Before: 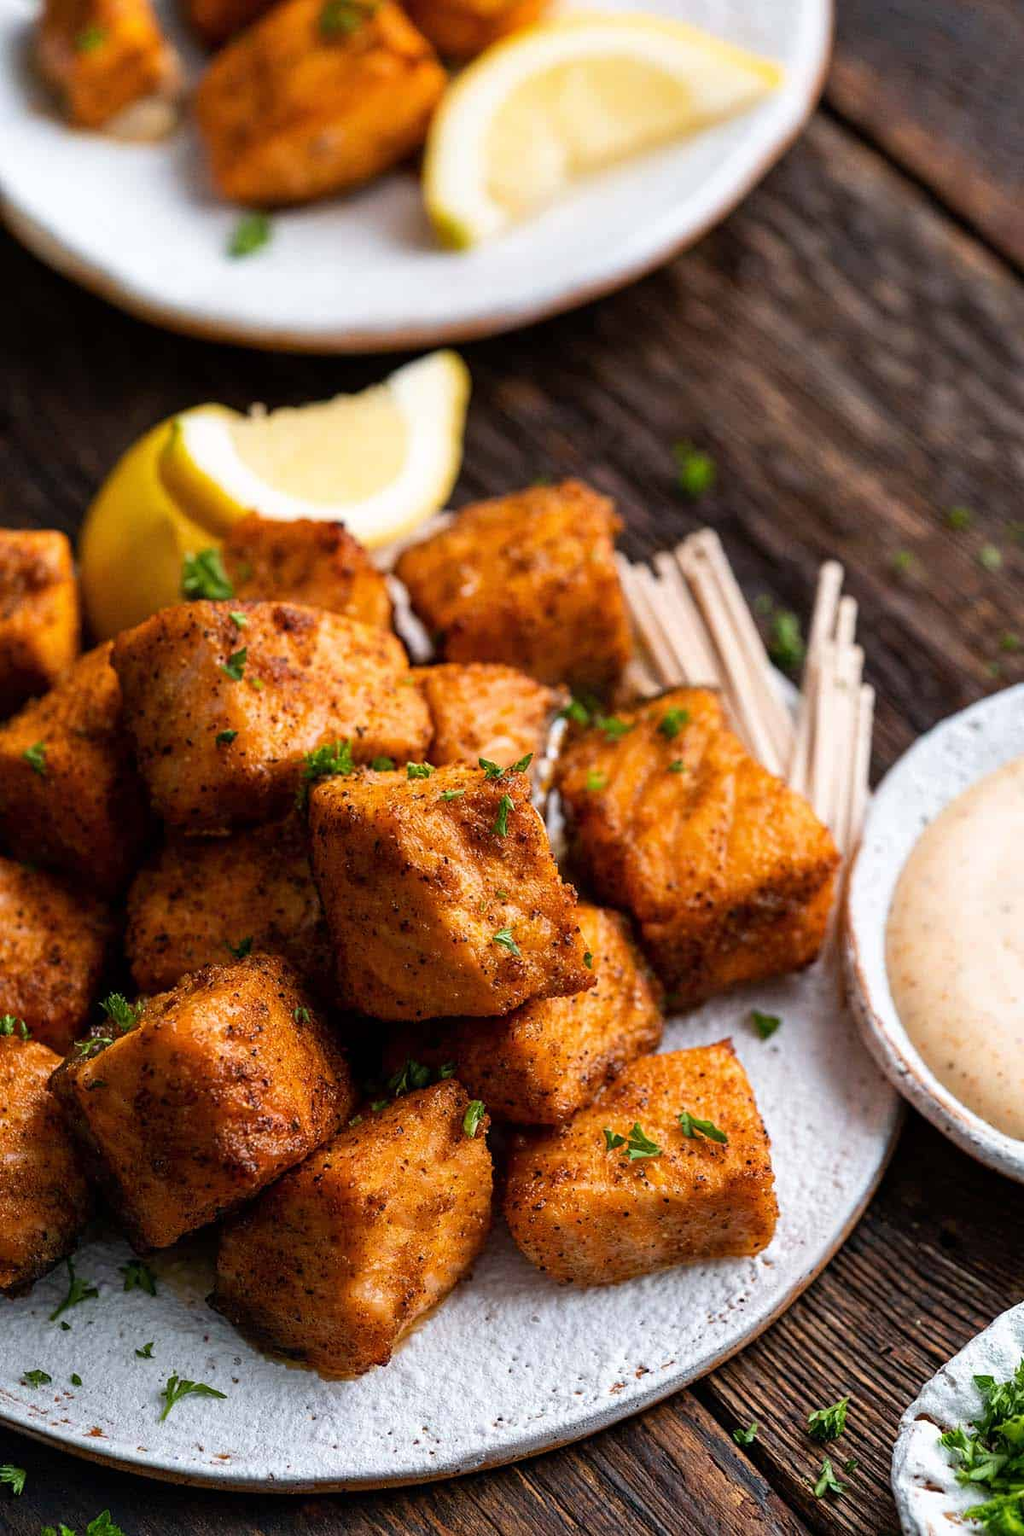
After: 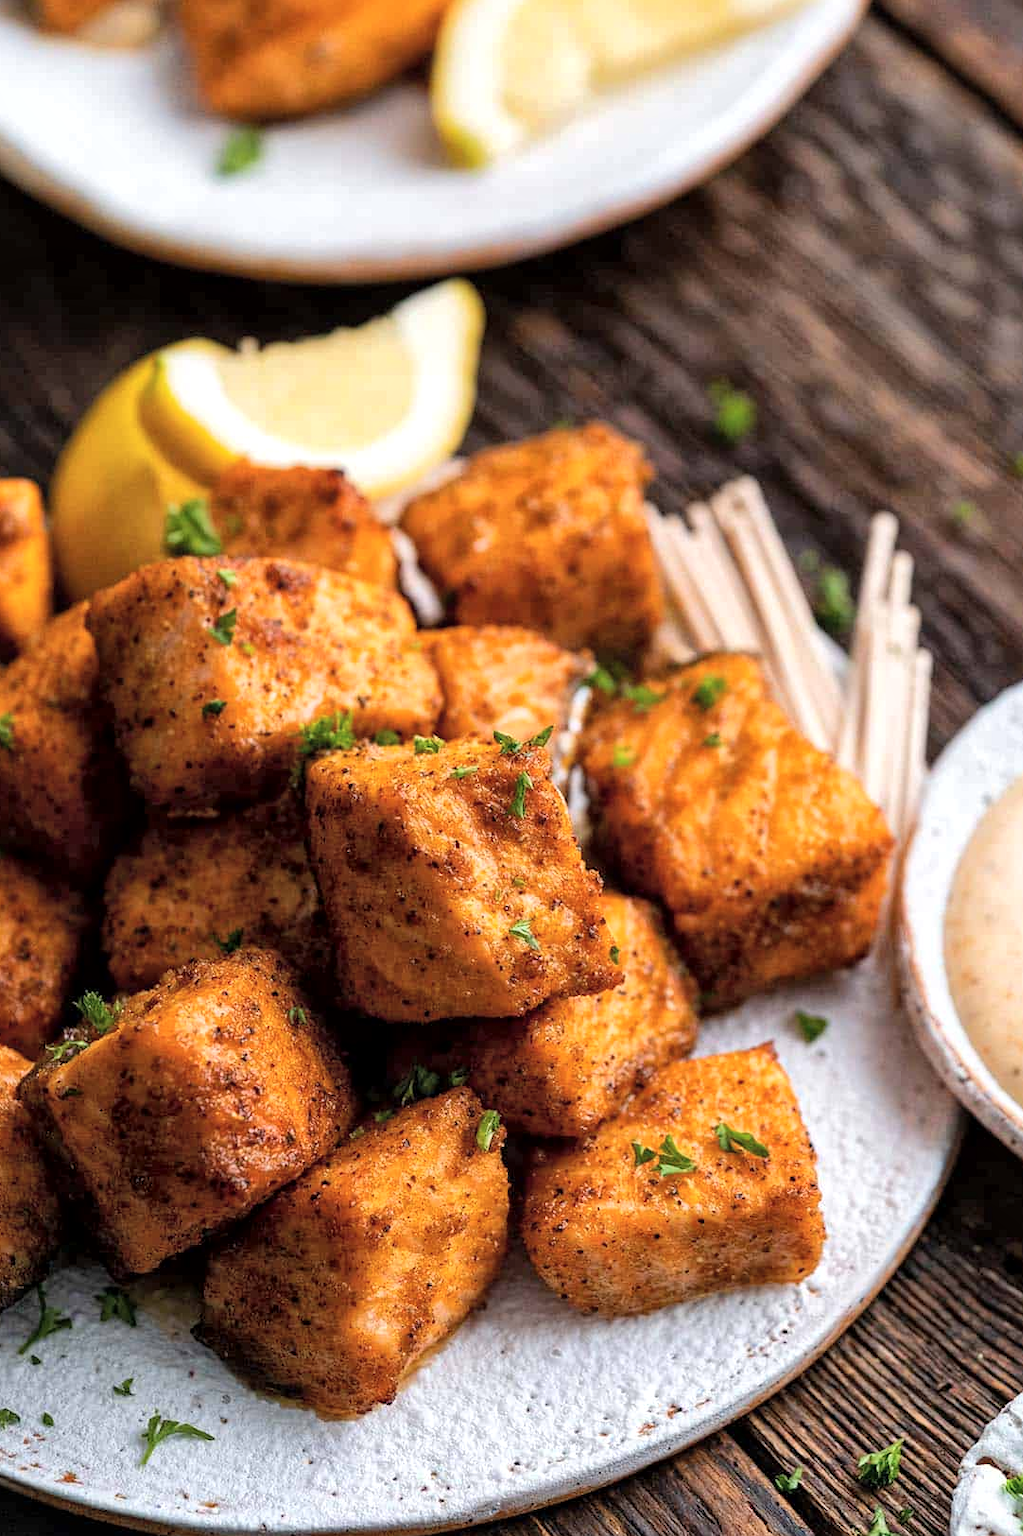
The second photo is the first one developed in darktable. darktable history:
crop: left 3.305%, top 6.436%, right 6.389%, bottom 3.258%
global tonemap: drago (1, 100), detail 1
